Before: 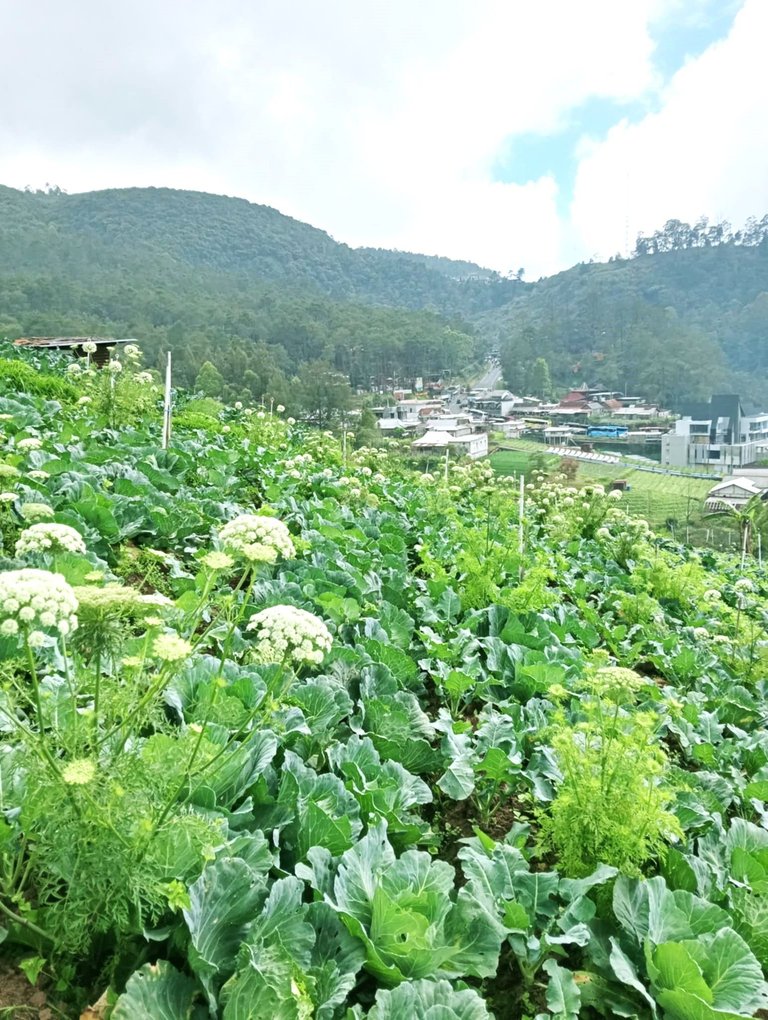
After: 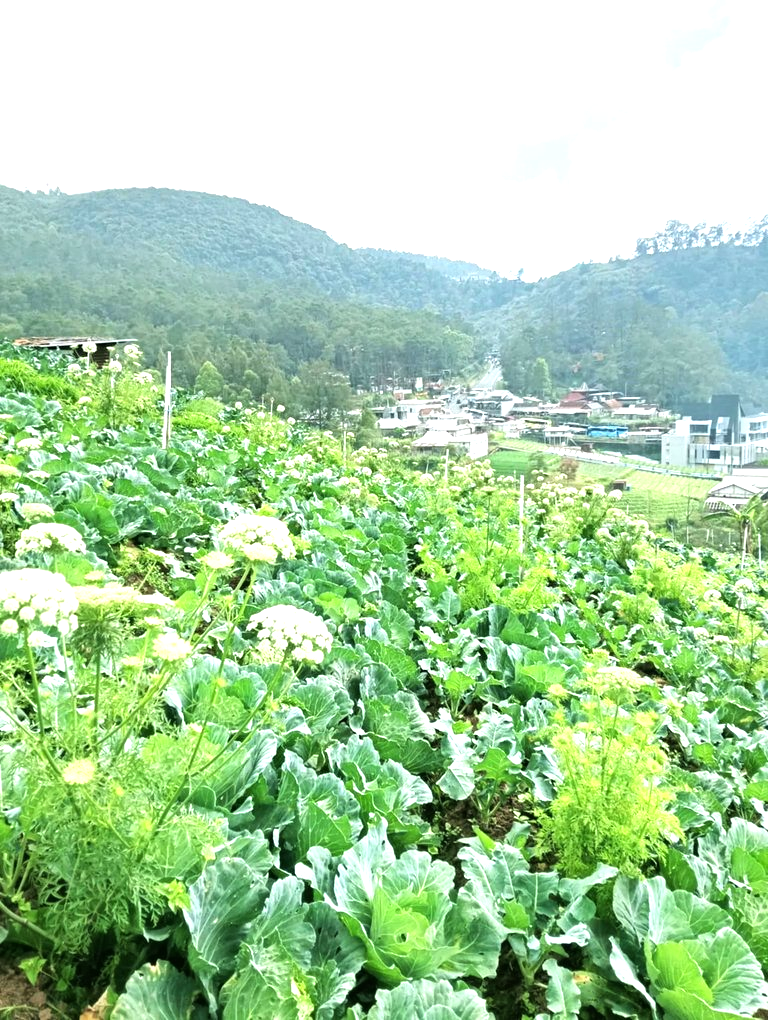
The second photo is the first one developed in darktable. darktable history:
tone equalizer: -8 EV -0.716 EV, -7 EV -0.709 EV, -6 EV -0.596 EV, -5 EV -0.376 EV, -3 EV 0.393 EV, -2 EV 0.6 EV, -1 EV 0.687 EV, +0 EV 0.762 EV
